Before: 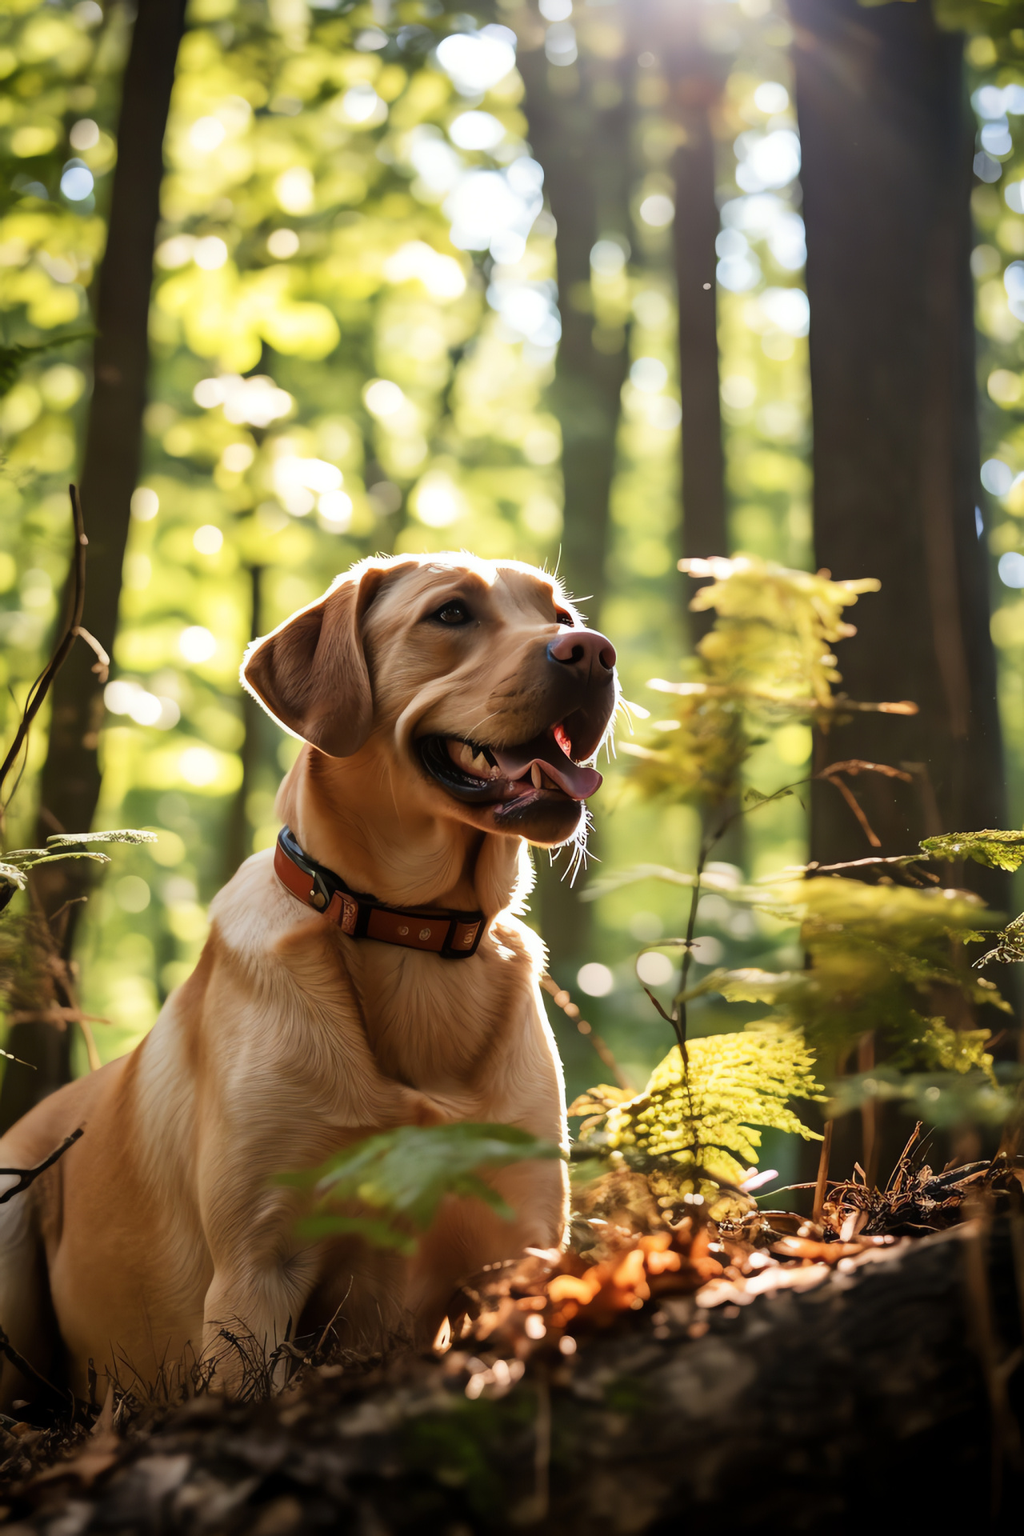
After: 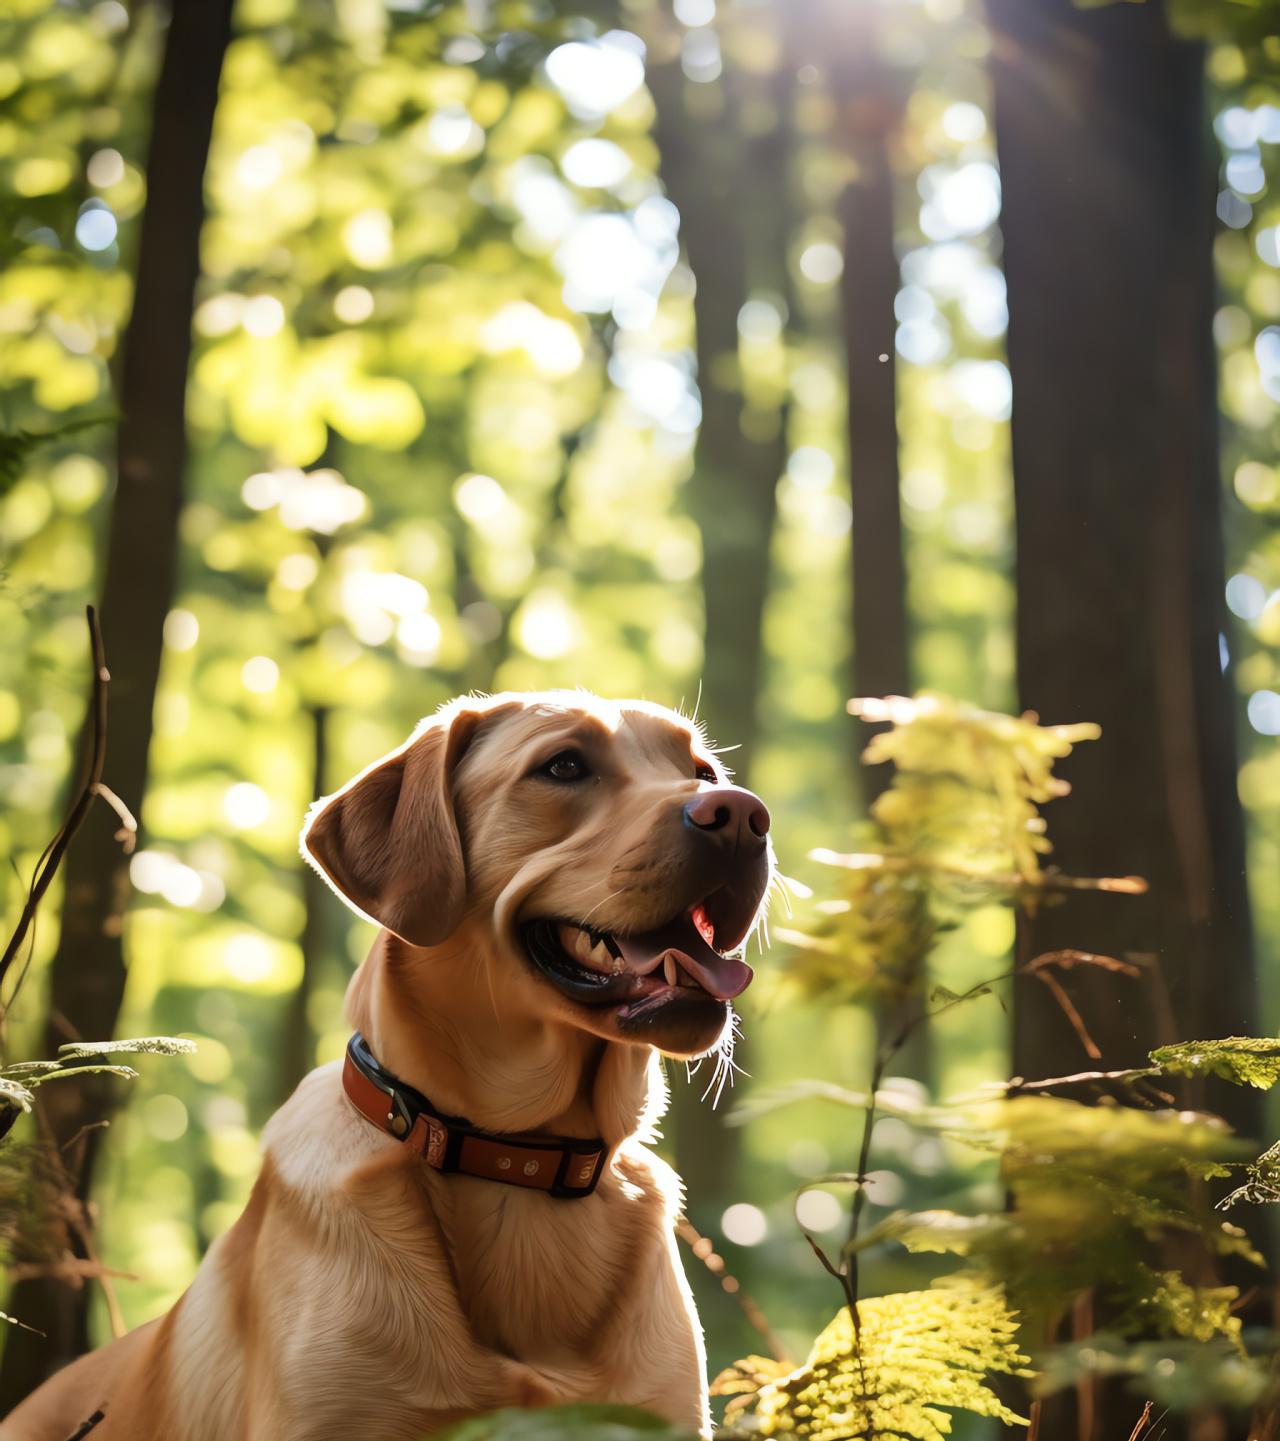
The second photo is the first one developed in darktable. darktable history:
crop: bottom 24.912%
